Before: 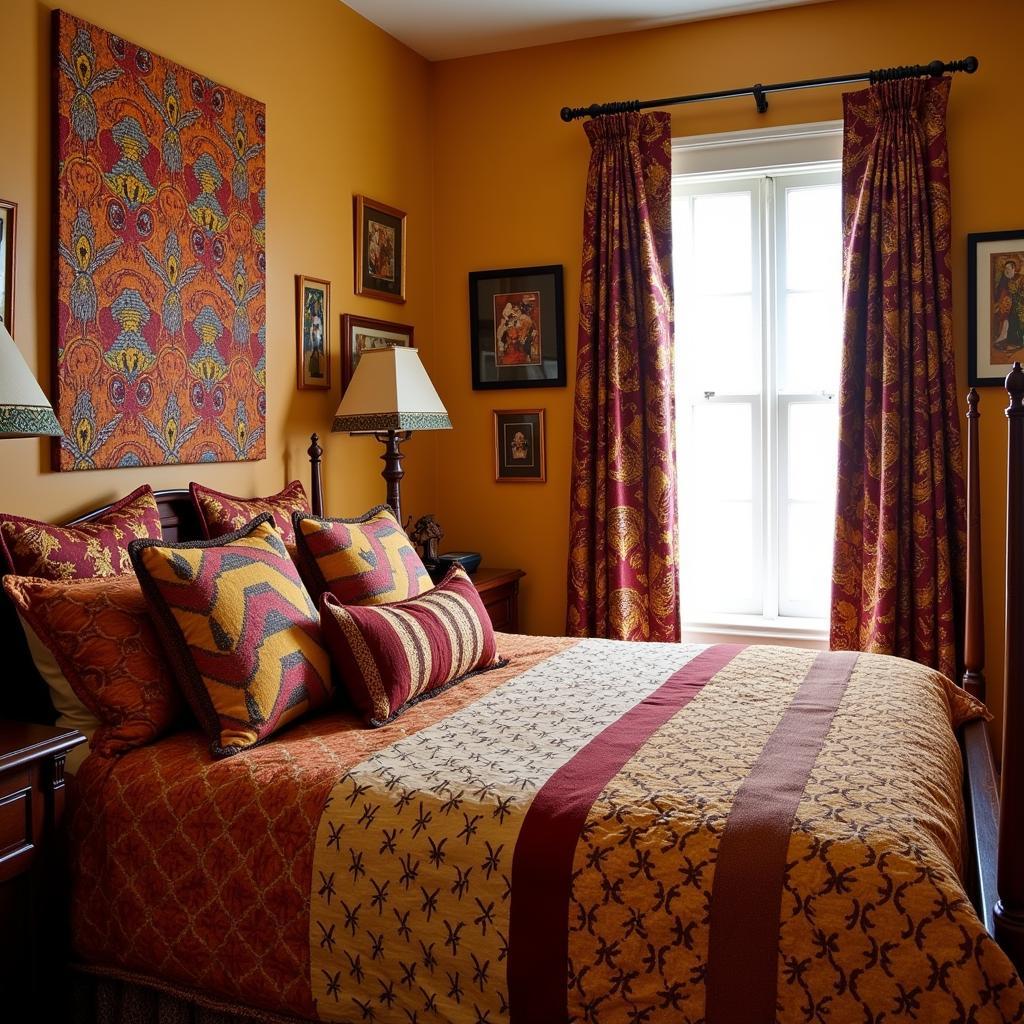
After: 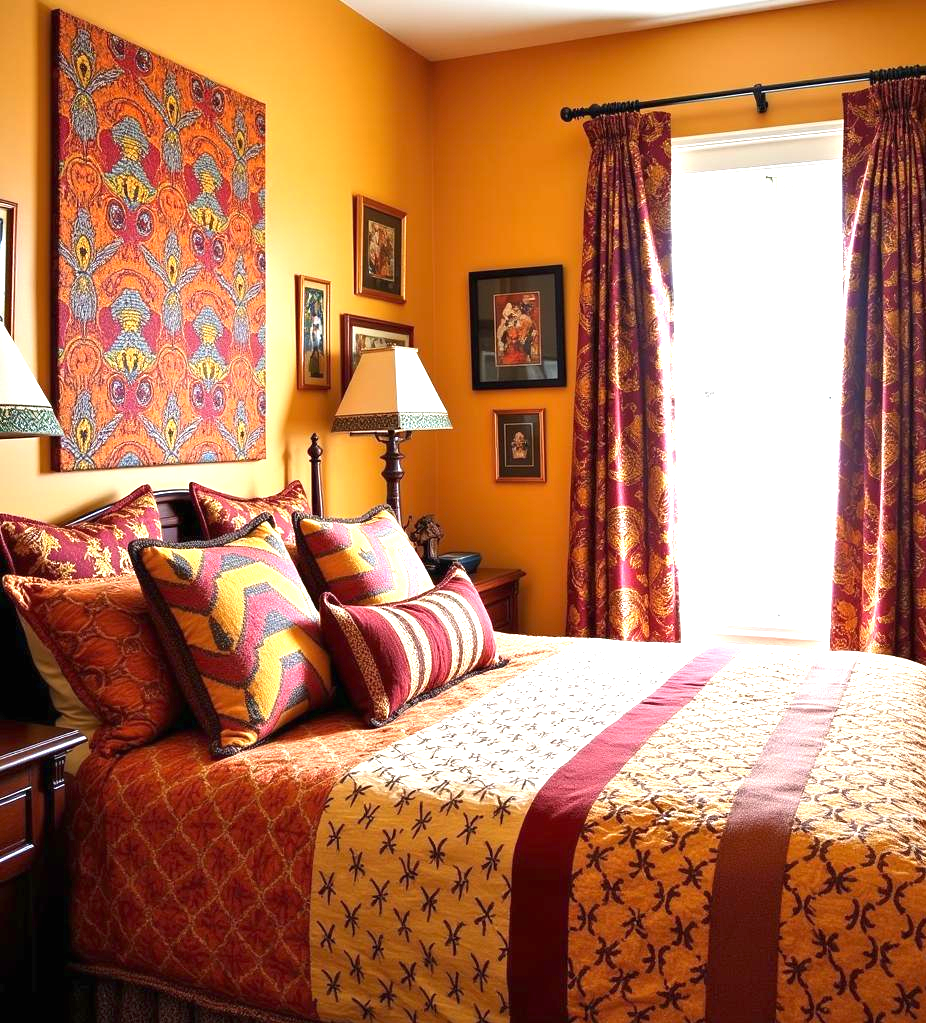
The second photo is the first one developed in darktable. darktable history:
crop: right 9.51%, bottom 0.034%
exposure: black level correction 0, exposure 1.449 EV, compensate highlight preservation false
